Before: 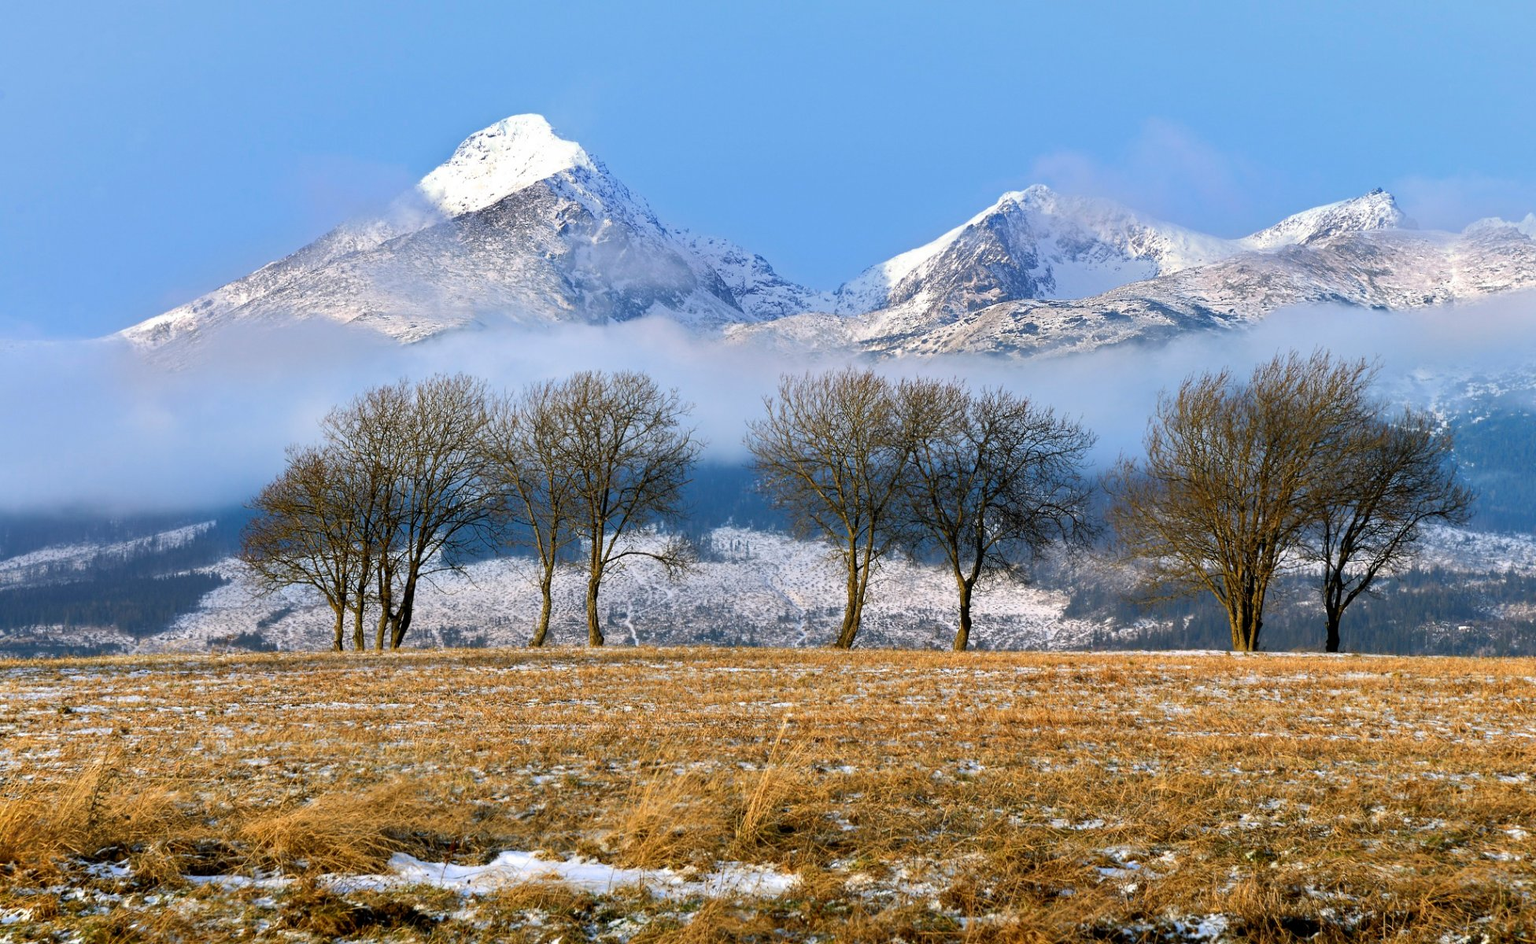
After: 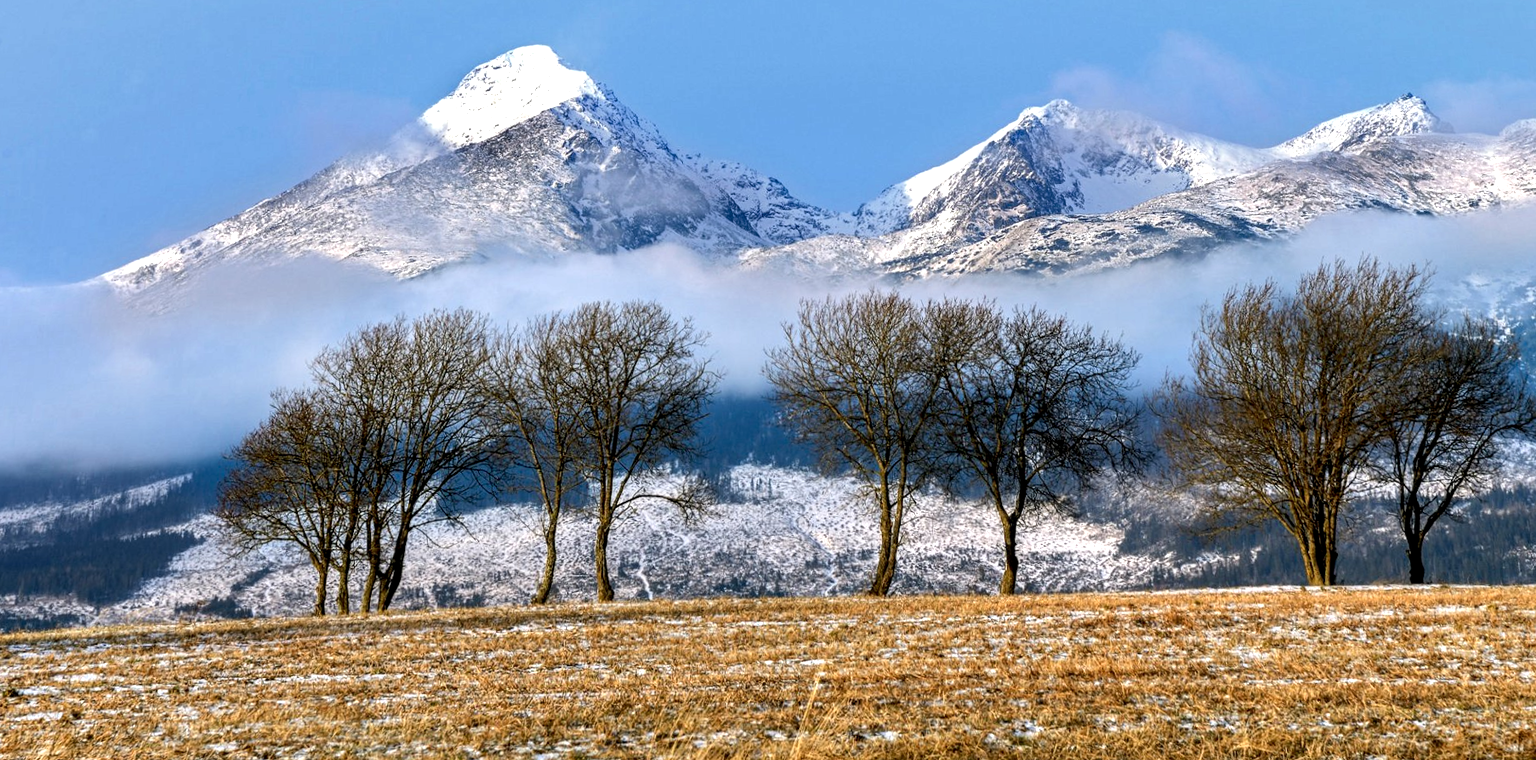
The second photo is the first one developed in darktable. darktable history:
local contrast: detail 160%
rotate and perspective: rotation -1.68°, lens shift (vertical) -0.146, crop left 0.049, crop right 0.912, crop top 0.032, crop bottom 0.96
crop: top 5.667%, bottom 17.637%
